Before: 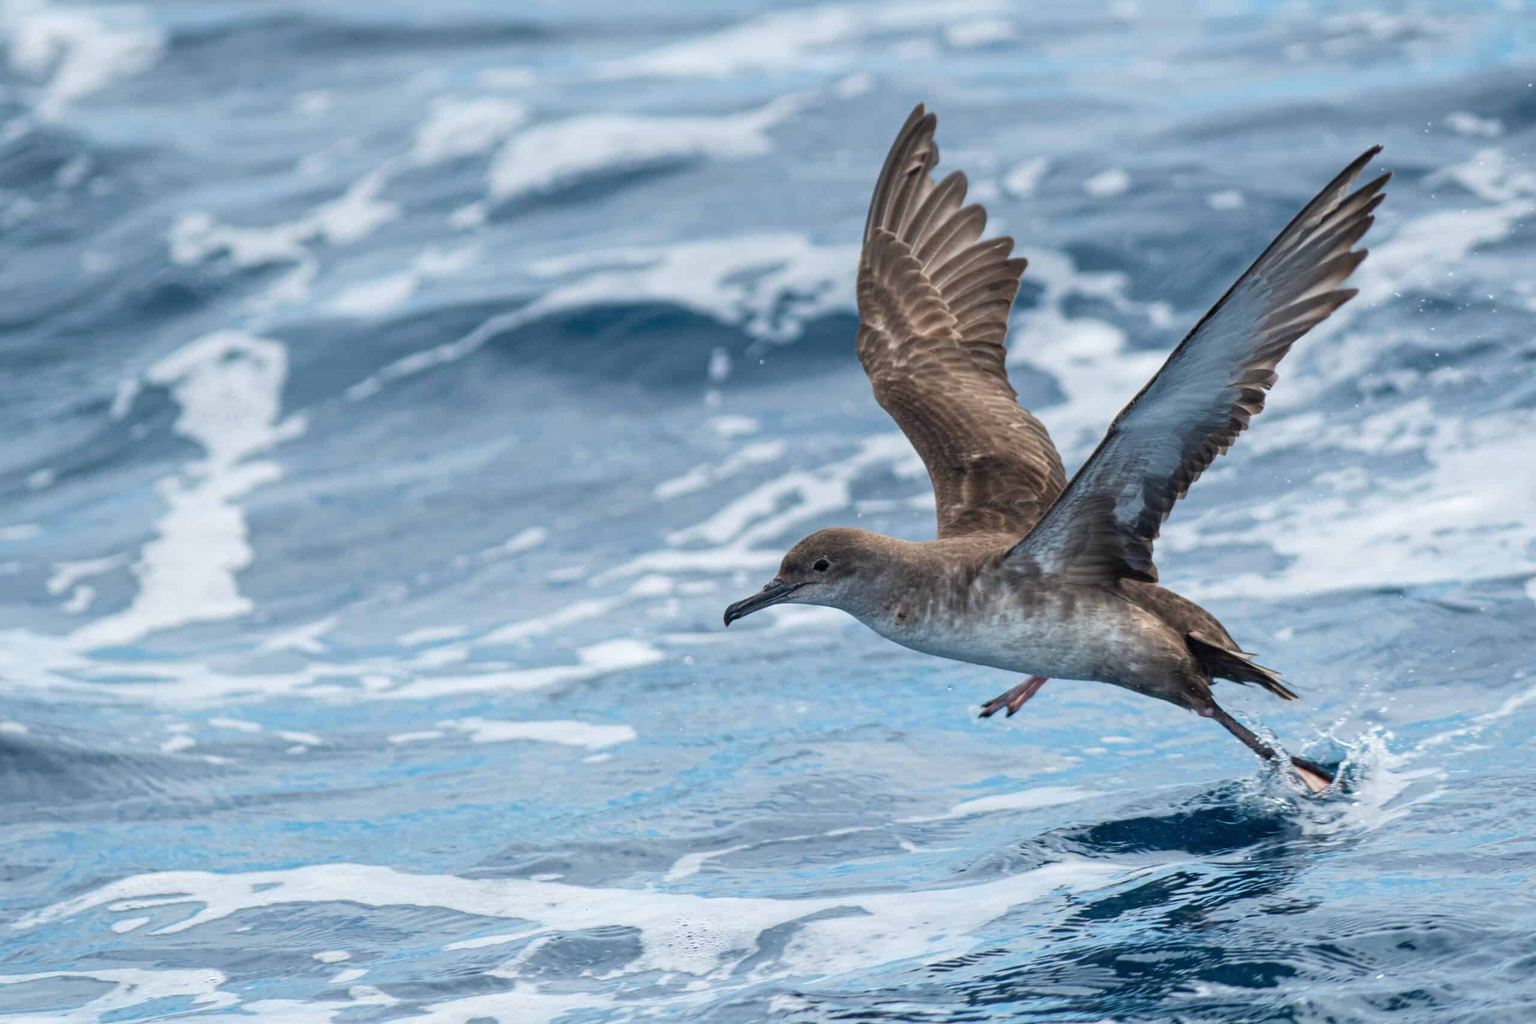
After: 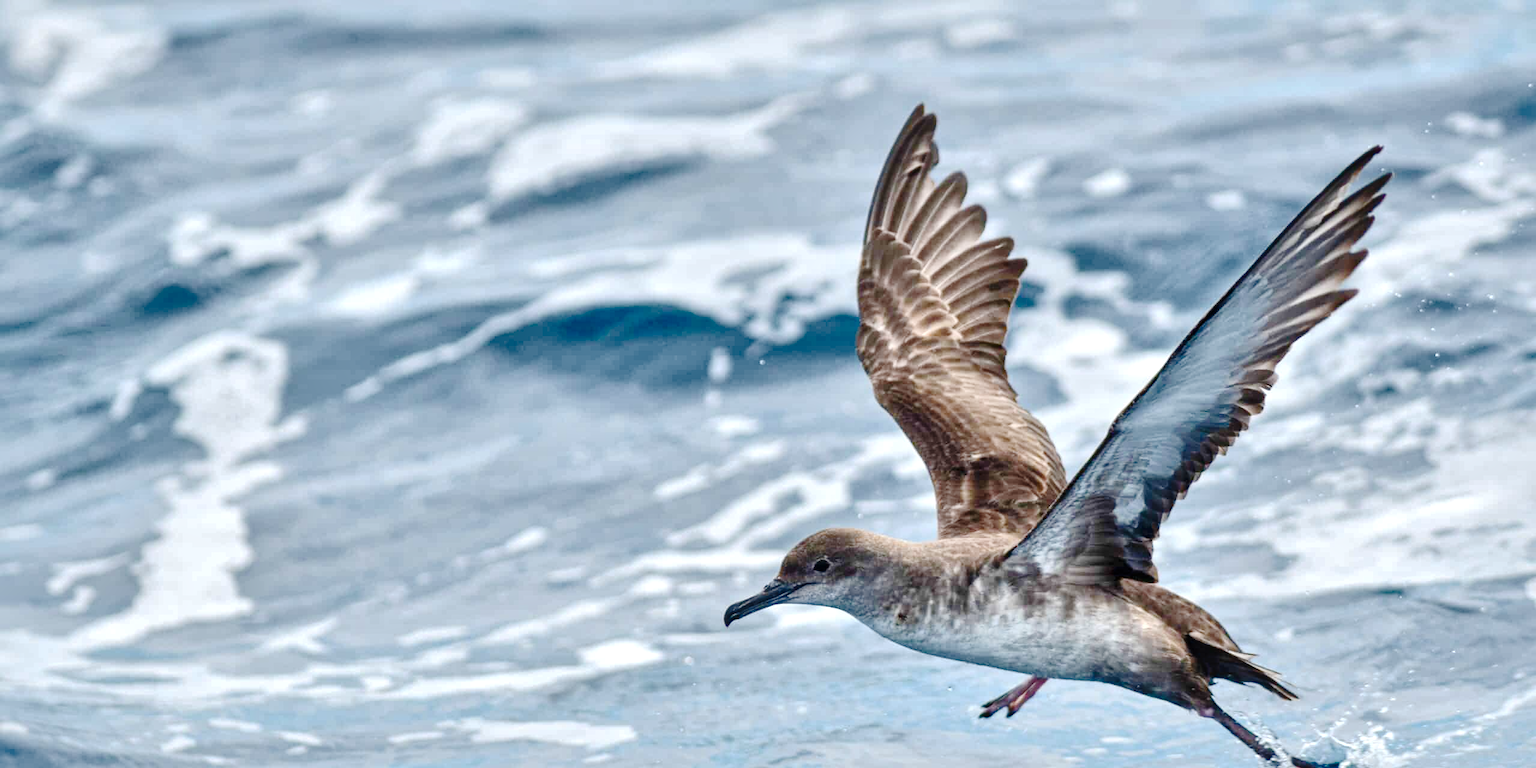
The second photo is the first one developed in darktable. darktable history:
crop: bottom 24.981%
tone equalizer: -8 EV 1.02 EV, -7 EV 0.992 EV, -6 EV 1.02 EV, -5 EV 1.04 EV, -4 EV 0.997 EV, -3 EV 0.719 EV, -2 EV 0.489 EV, -1 EV 0.259 EV
tone curve: curves: ch0 [(0, 0) (0.003, 0.057) (0.011, 0.061) (0.025, 0.065) (0.044, 0.075) (0.069, 0.082) (0.1, 0.09) (0.136, 0.102) (0.177, 0.145) (0.224, 0.195) (0.277, 0.27) (0.335, 0.374) (0.399, 0.486) (0.468, 0.578) (0.543, 0.652) (0.623, 0.717) (0.709, 0.778) (0.801, 0.837) (0.898, 0.909) (1, 1)], preserve colors none
local contrast: mode bilateral grid, contrast 69, coarseness 74, detail 181%, midtone range 0.2
